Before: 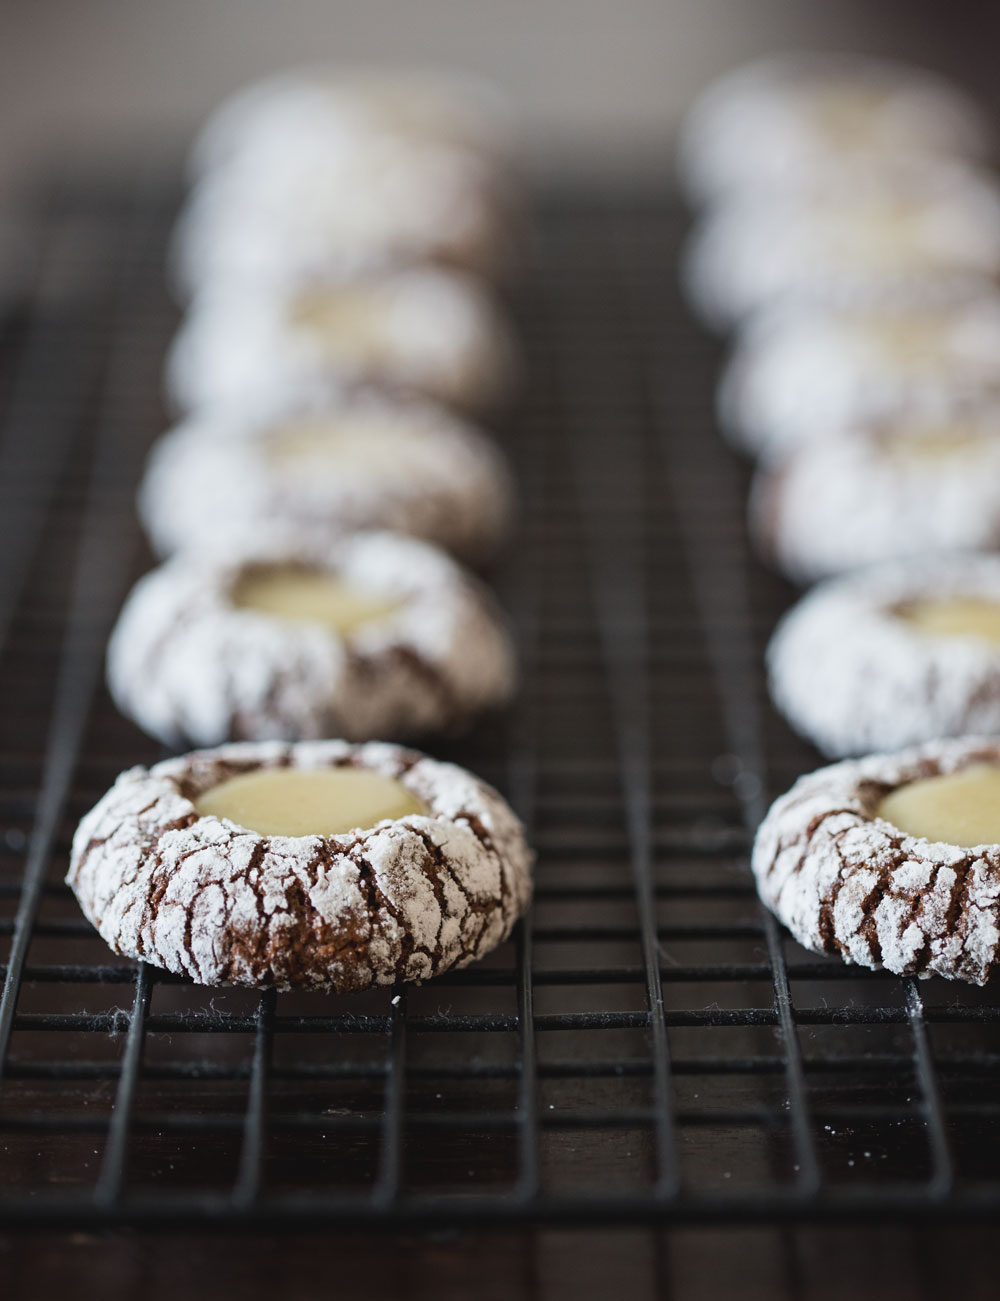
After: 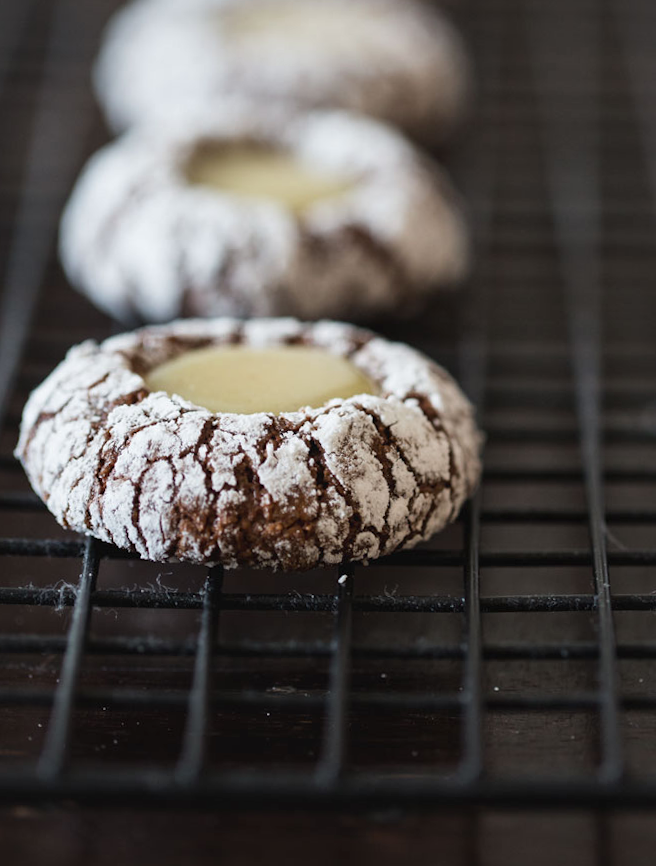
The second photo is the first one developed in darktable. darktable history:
local contrast: mode bilateral grid, contrast 20, coarseness 51, detail 119%, midtone range 0.2
crop and rotate: angle -1.04°, left 3.67%, top 31.831%, right 29.122%
